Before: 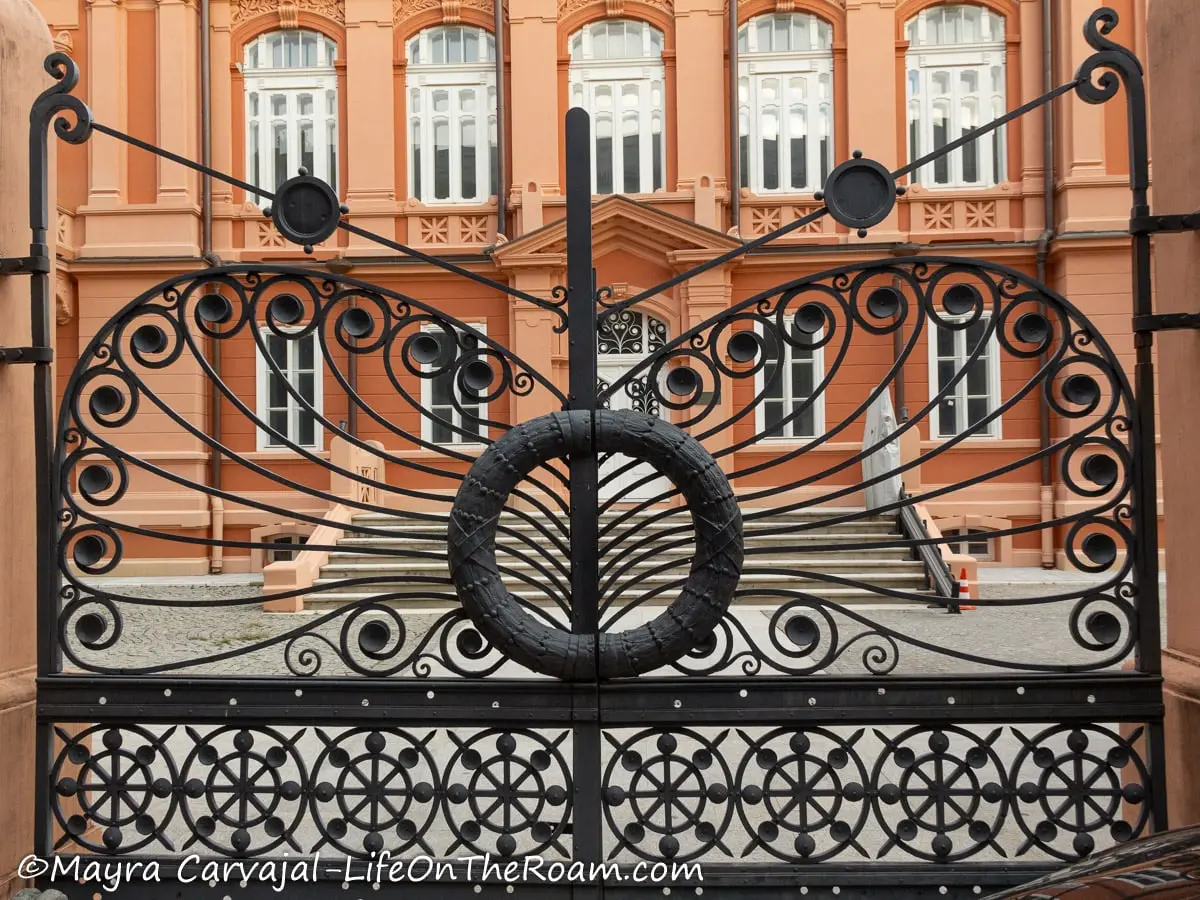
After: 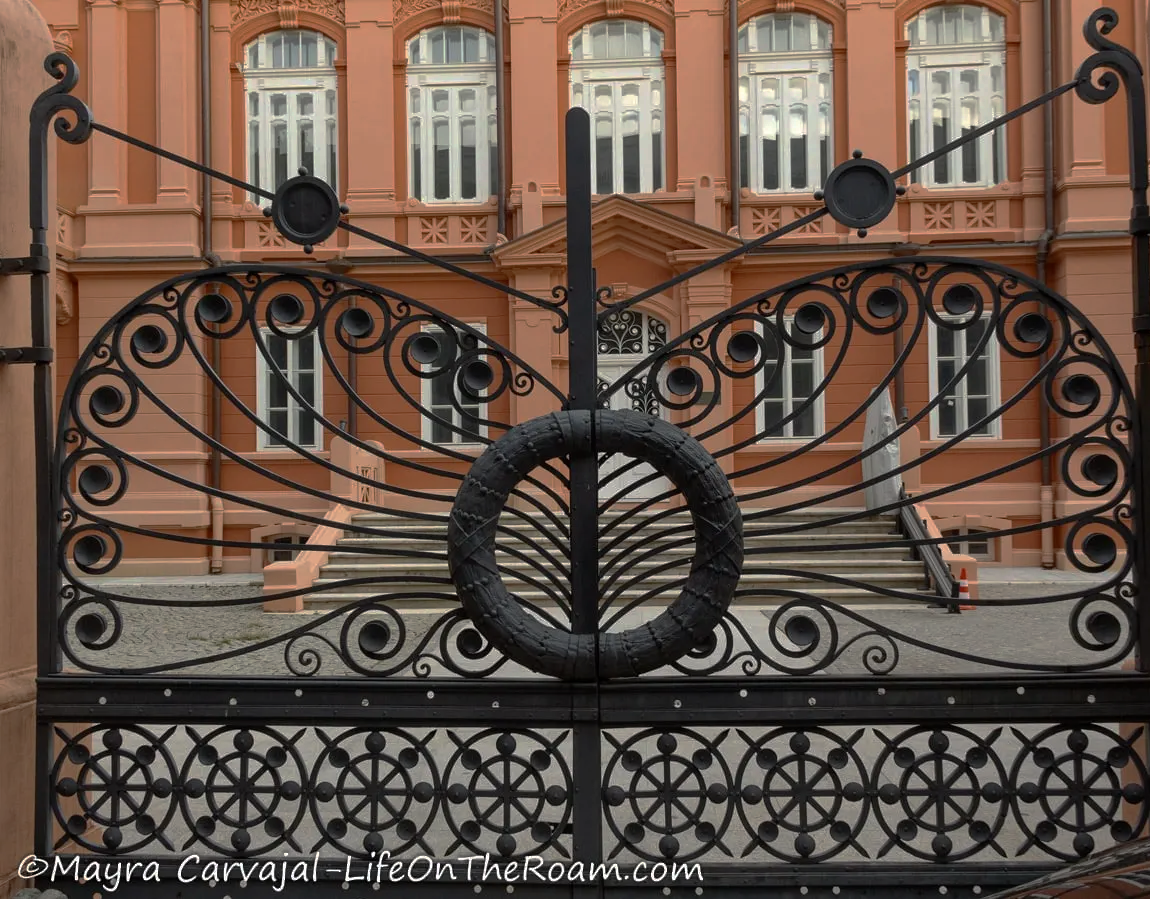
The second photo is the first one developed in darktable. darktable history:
crop: right 4.089%, bottom 0.041%
base curve: curves: ch0 [(0, 0) (0.826, 0.587) (1, 1)], preserve colors none
